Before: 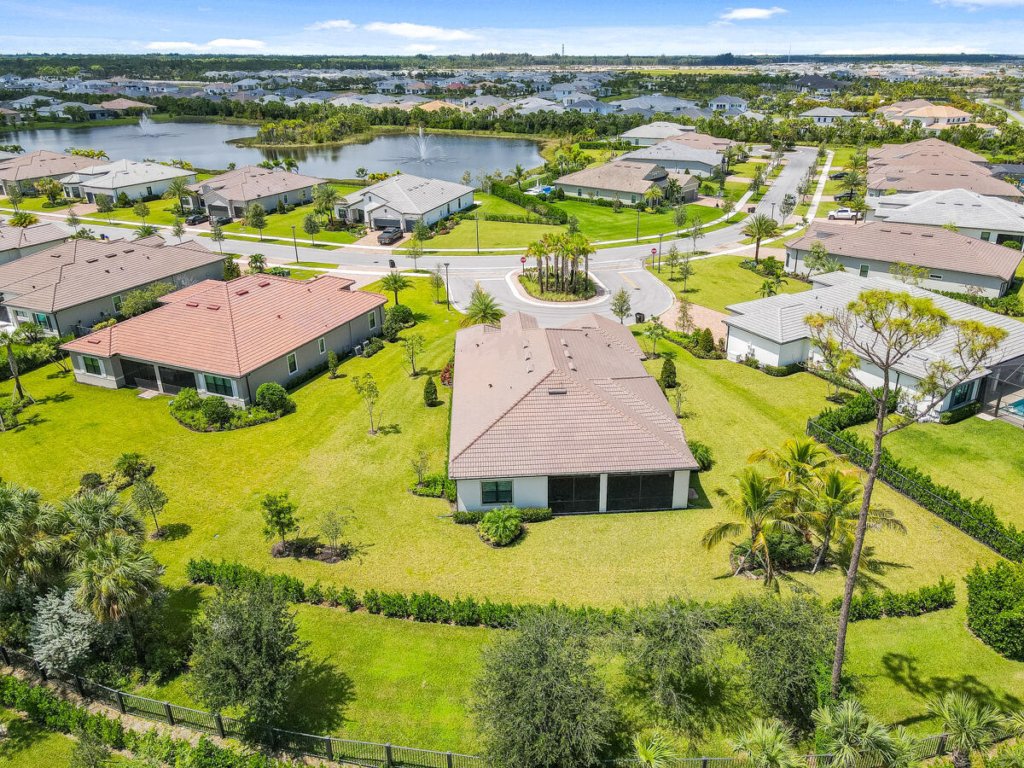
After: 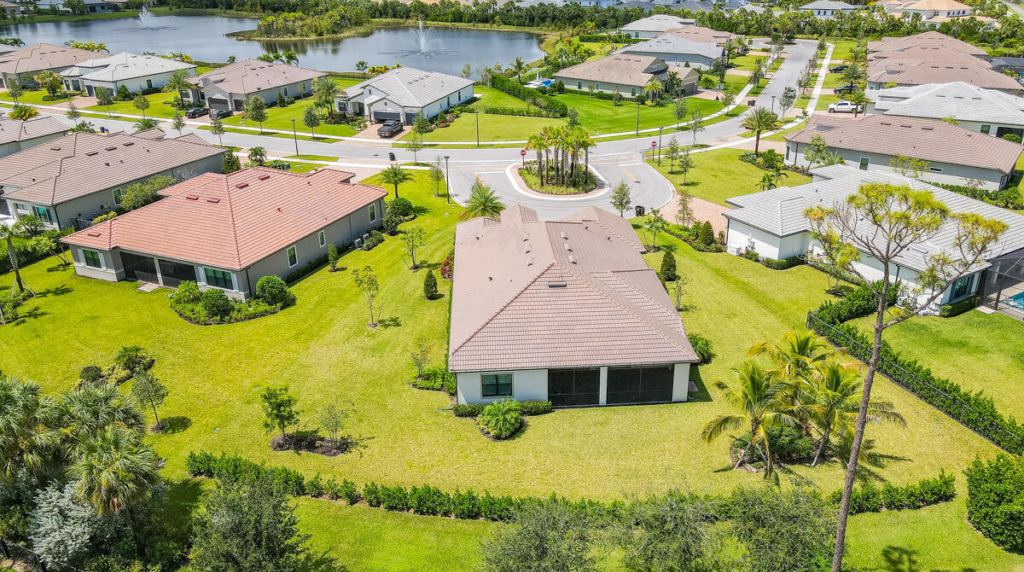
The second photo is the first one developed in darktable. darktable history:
crop: top 14.025%, bottom 11.493%
